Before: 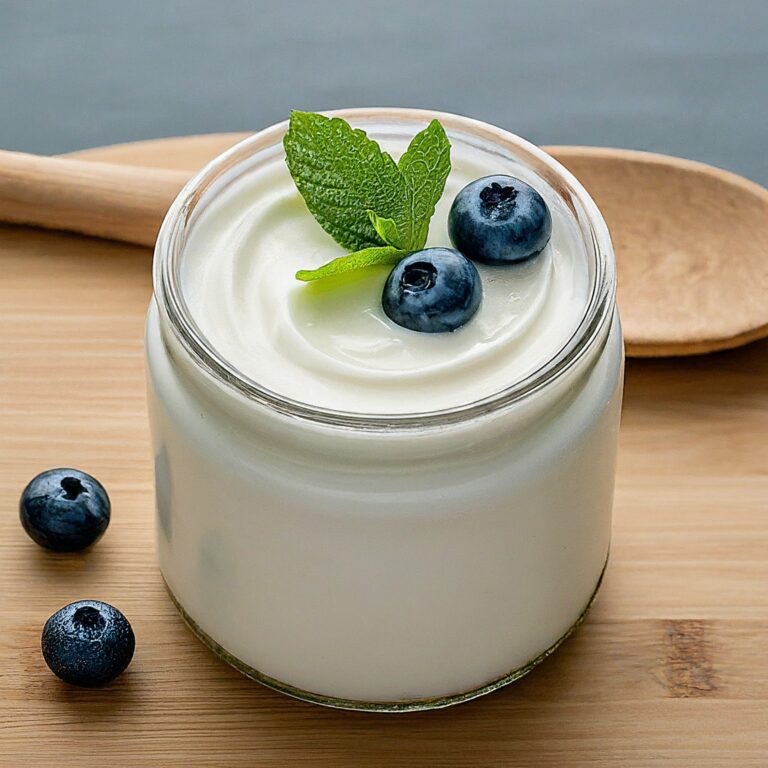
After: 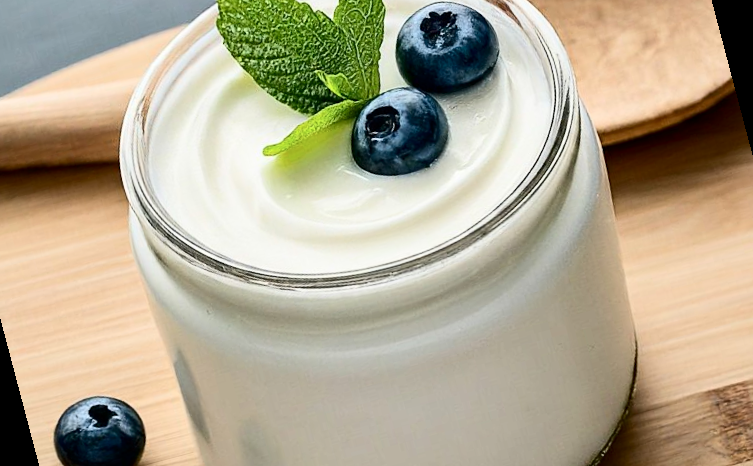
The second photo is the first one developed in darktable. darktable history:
contrast brightness saturation: contrast 0.28
rotate and perspective: rotation -14.8°, crop left 0.1, crop right 0.903, crop top 0.25, crop bottom 0.748
